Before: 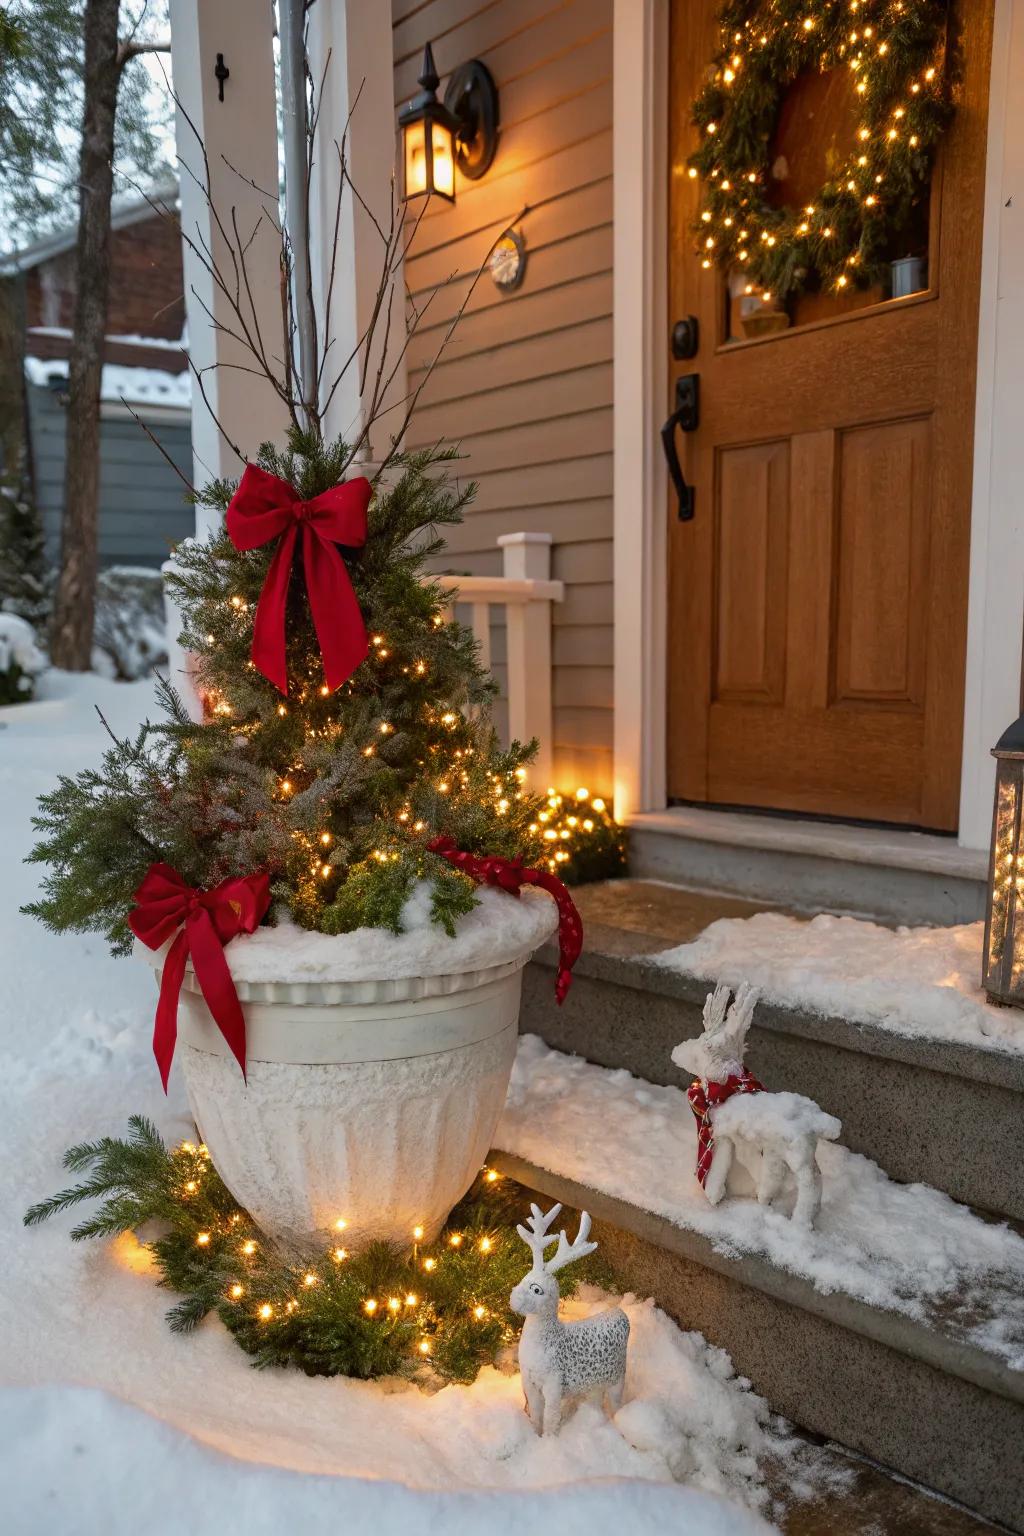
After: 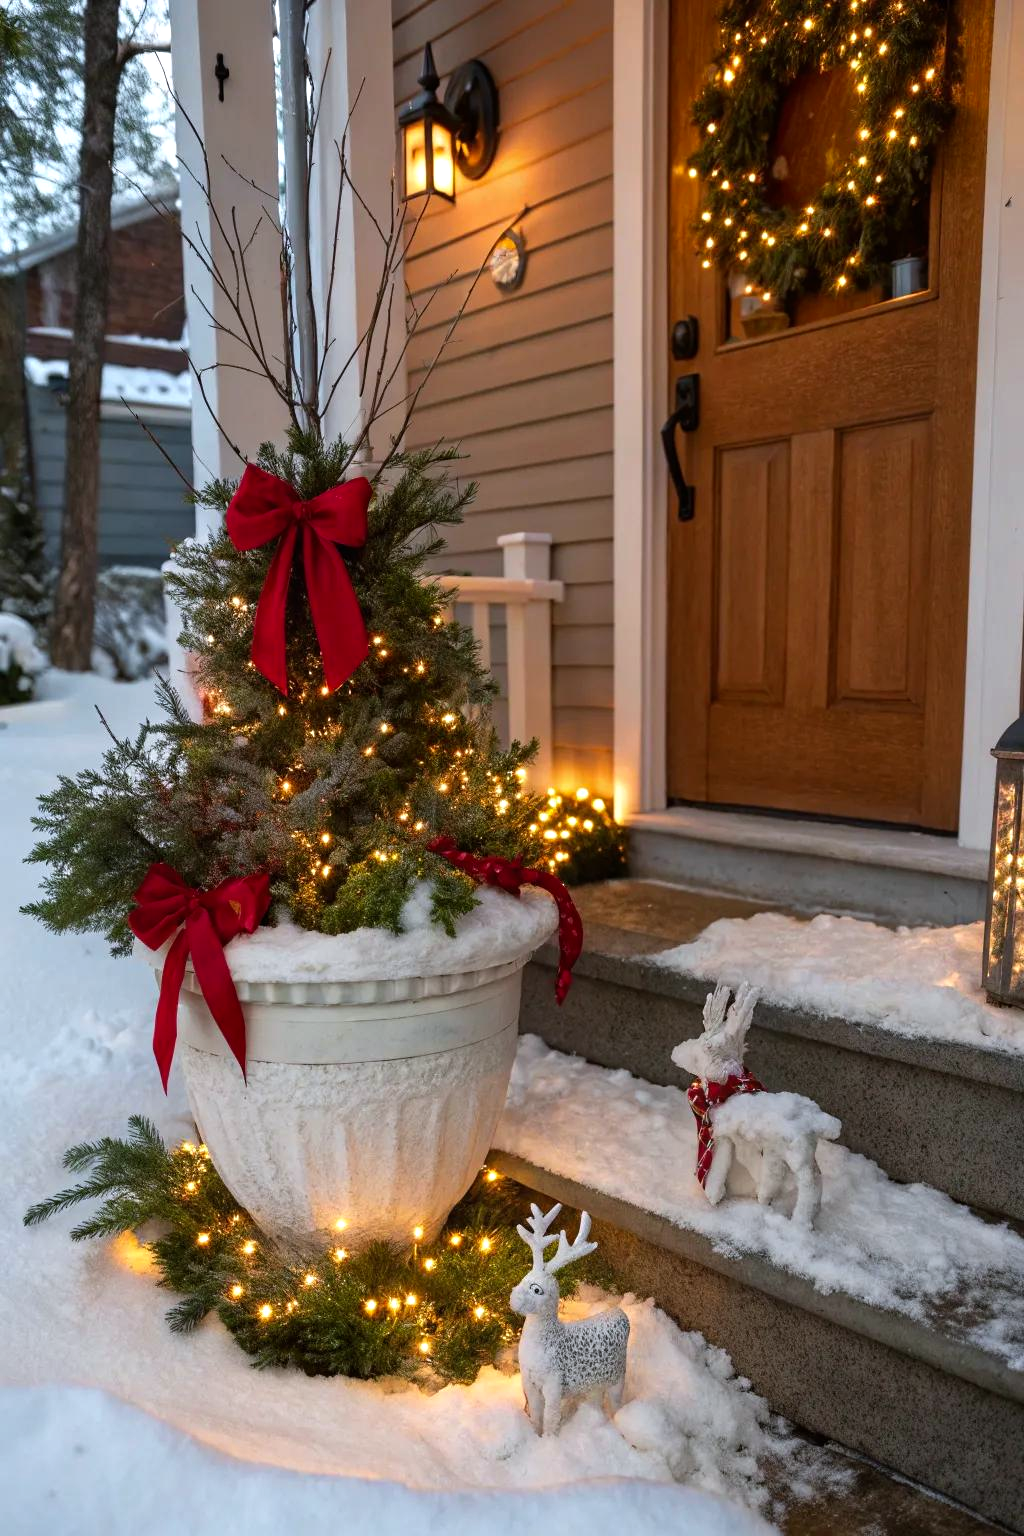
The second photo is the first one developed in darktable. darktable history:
tone equalizer: -8 EV 0.06 EV, smoothing diameter 25%, edges refinement/feathering 10, preserve details guided filter
color balance: contrast 10%
white balance: red 0.983, blue 1.036
